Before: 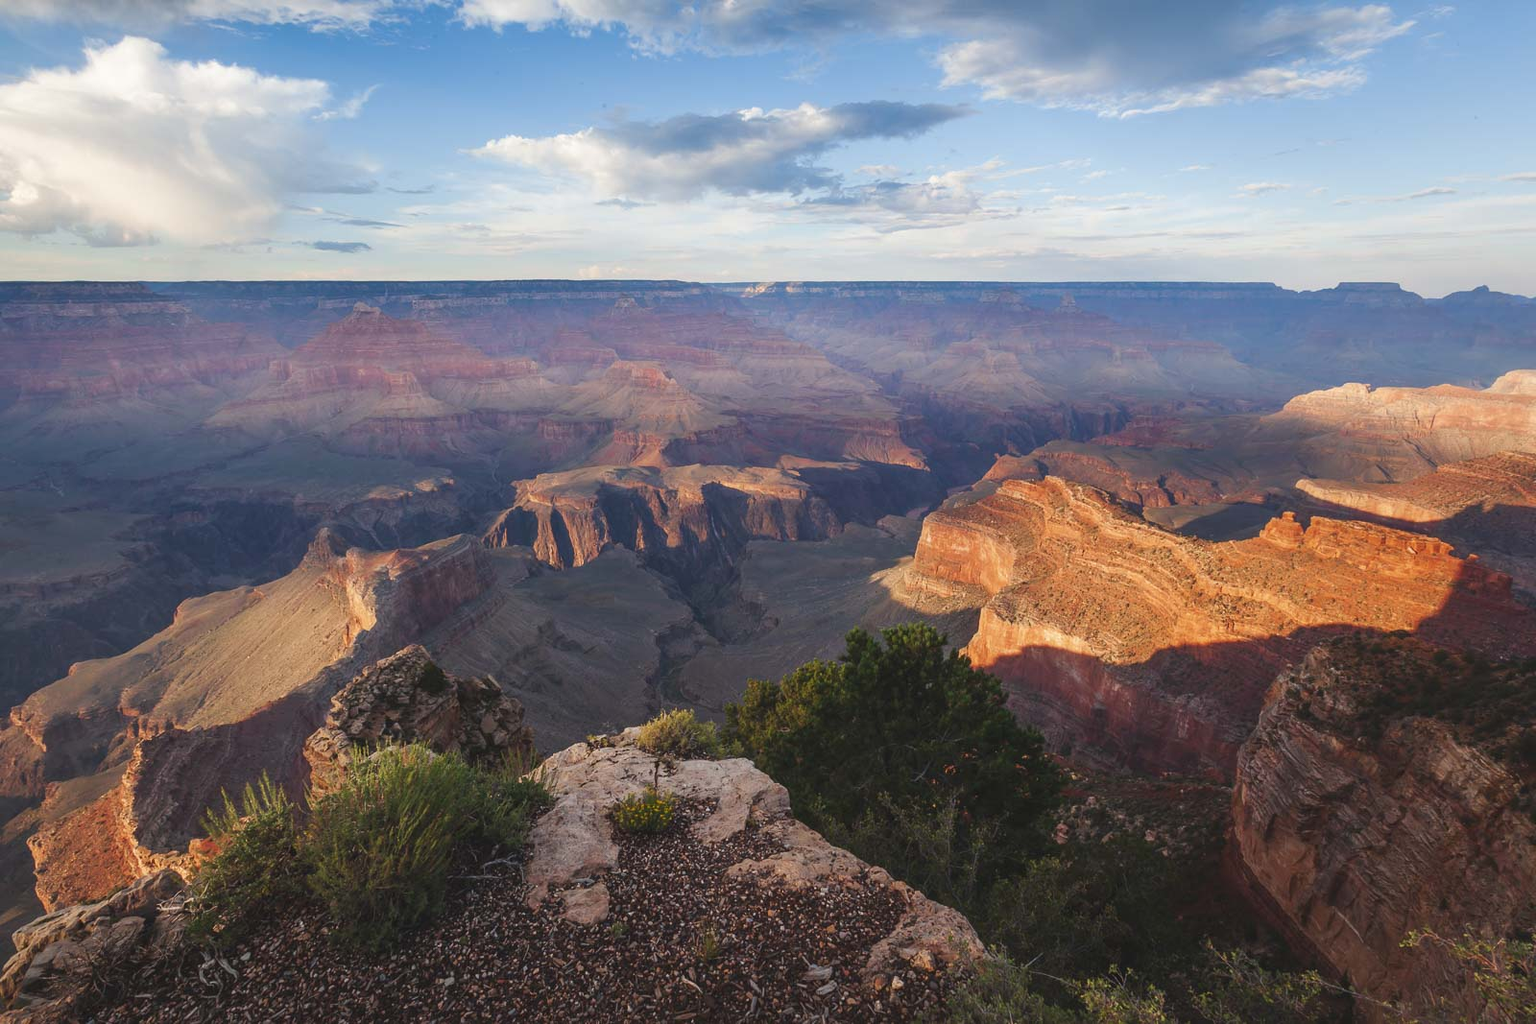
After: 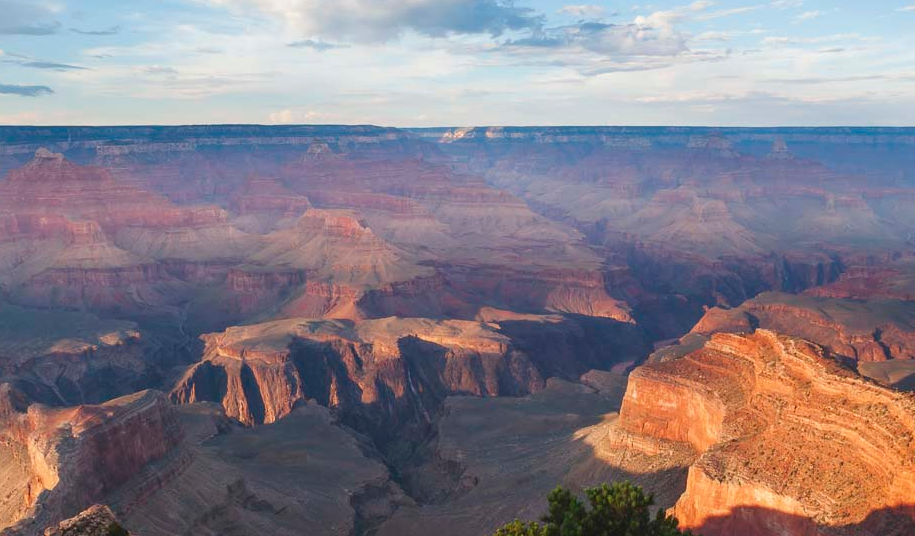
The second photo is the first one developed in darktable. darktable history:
crop: left 20.863%, top 15.655%, right 21.945%, bottom 34.103%
